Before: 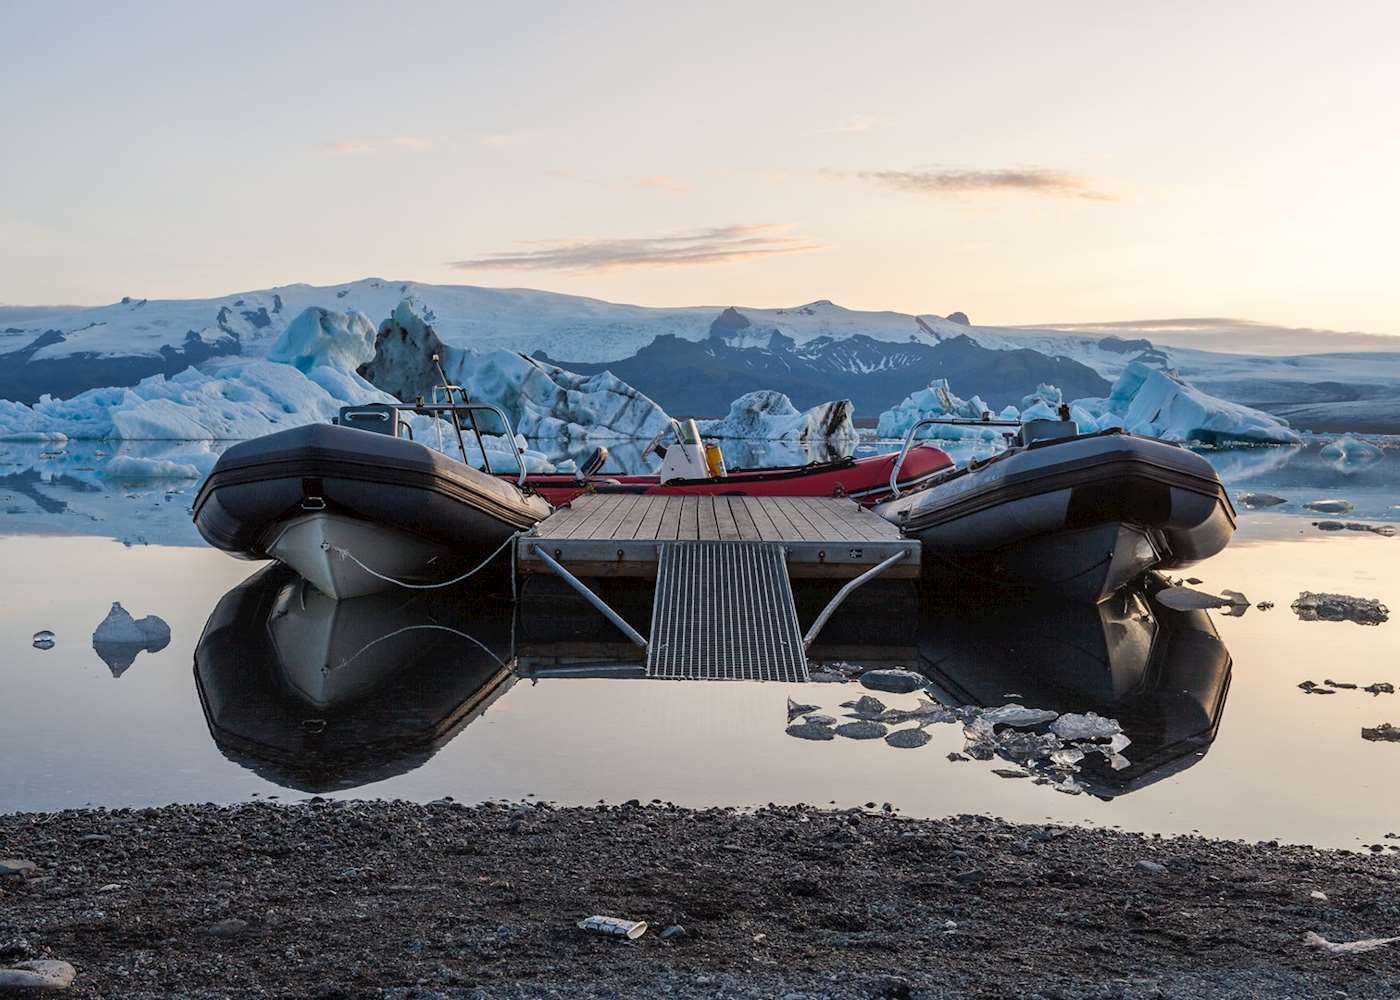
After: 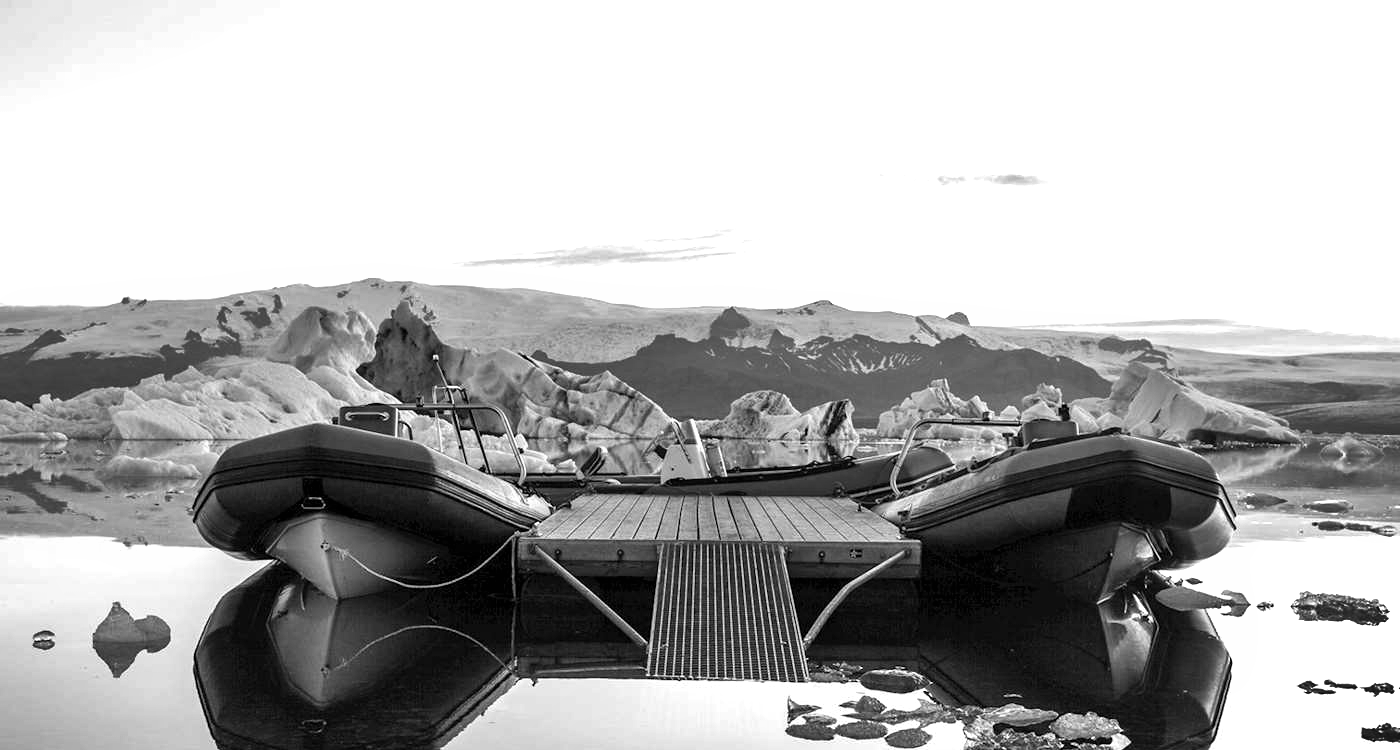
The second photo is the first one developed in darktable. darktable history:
exposure: exposure 0.127 EV, compensate highlight preservation false
color balance rgb: perceptual saturation grading › global saturation 25%, perceptual saturation grading › highlights -50%, perceptual saturation grading › shadows 30%, perceptual brilliance grading › global brilliance 12%, global vibrance 20%
shadows and highlights: low approximation 0.01, soften with gaussian
crop: bottom 24.988%
white balance: red 1.05, blue 1.072
monochrome: on, module defaults
color balance: lift [1, 1.001, 0.999, 1.001], gamma [1, 1.004, 1.007, 0.993], gain [1, 0.991, 0.987, 1.013], contrast 7.5%, contrast fulcrum 10%, output saturation 115%
